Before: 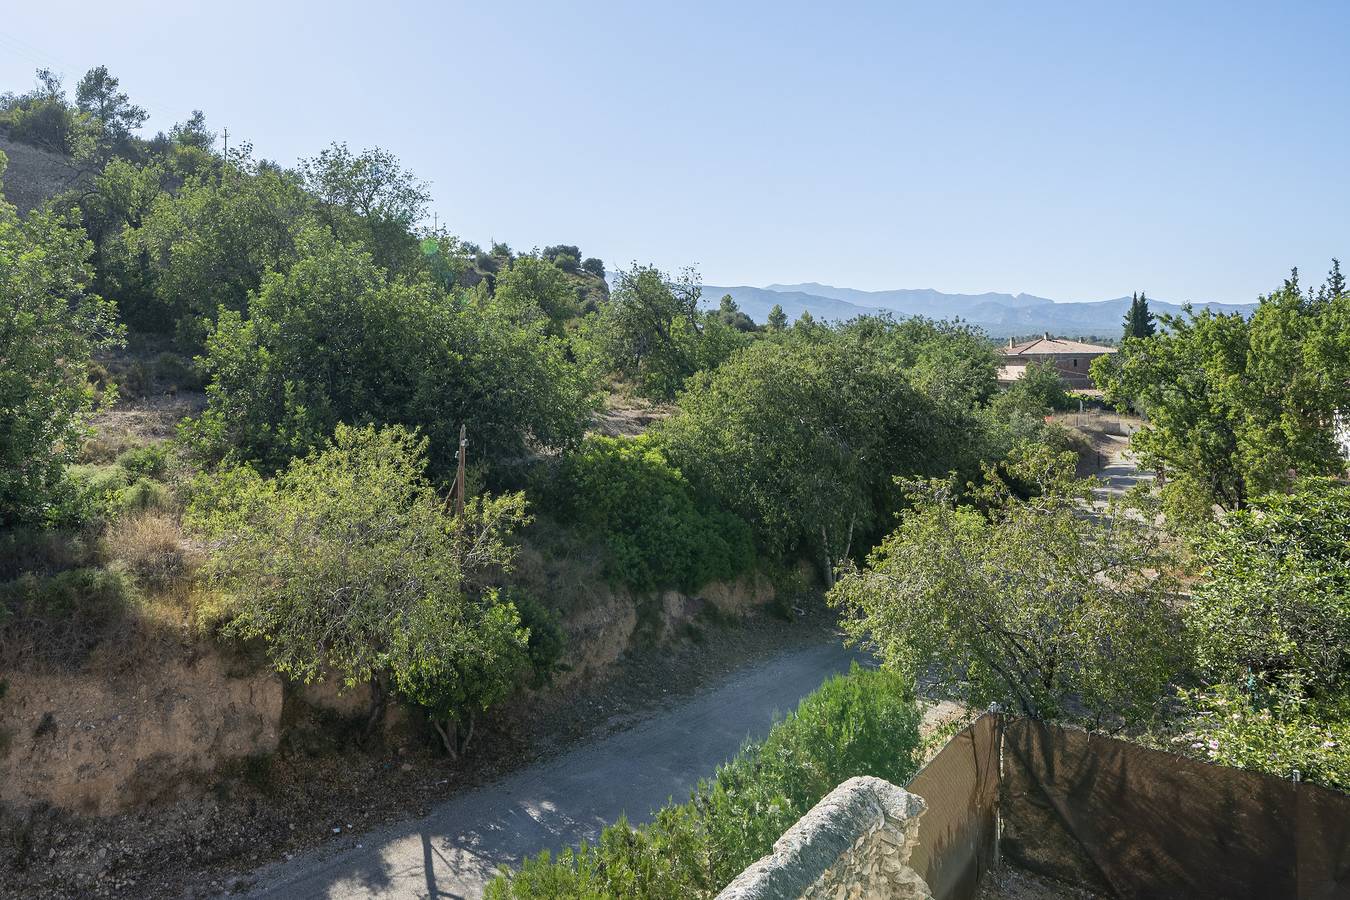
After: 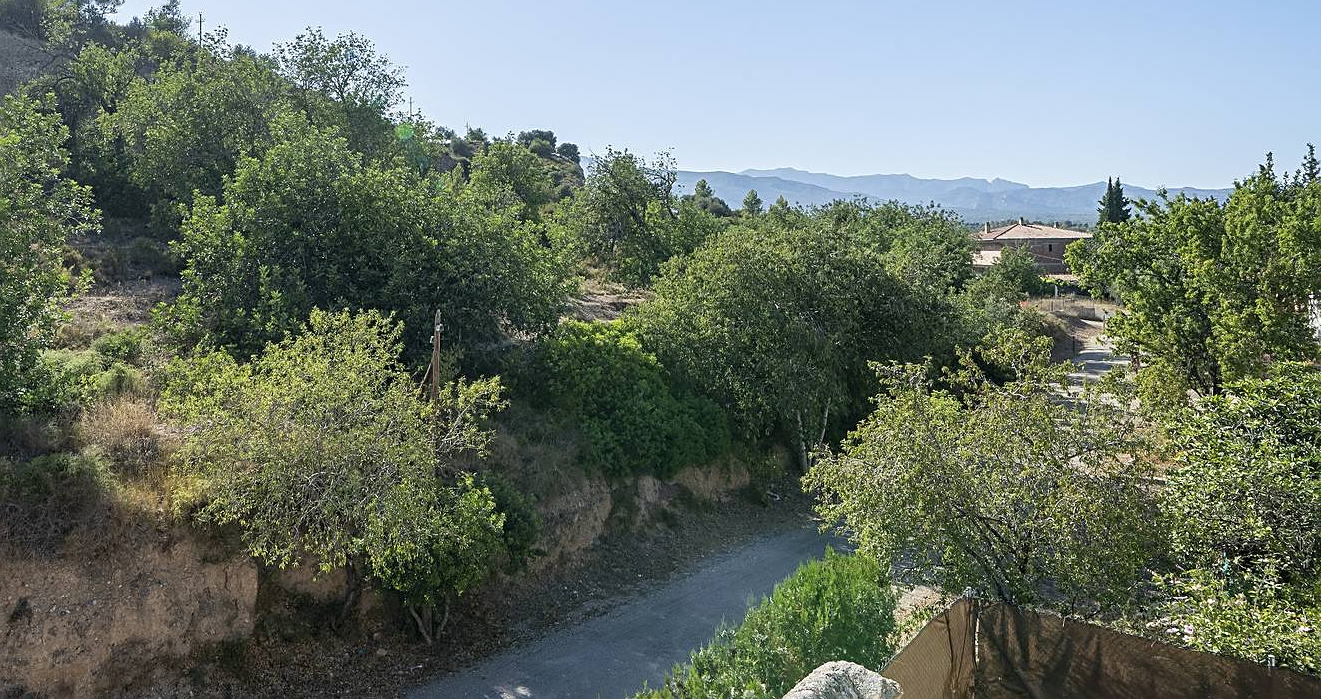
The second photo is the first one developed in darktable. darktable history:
sharpen: on, module defaults
crop and rotate: left 1.862%, top 12.842%, right 0.244%, bottom 9.441%
